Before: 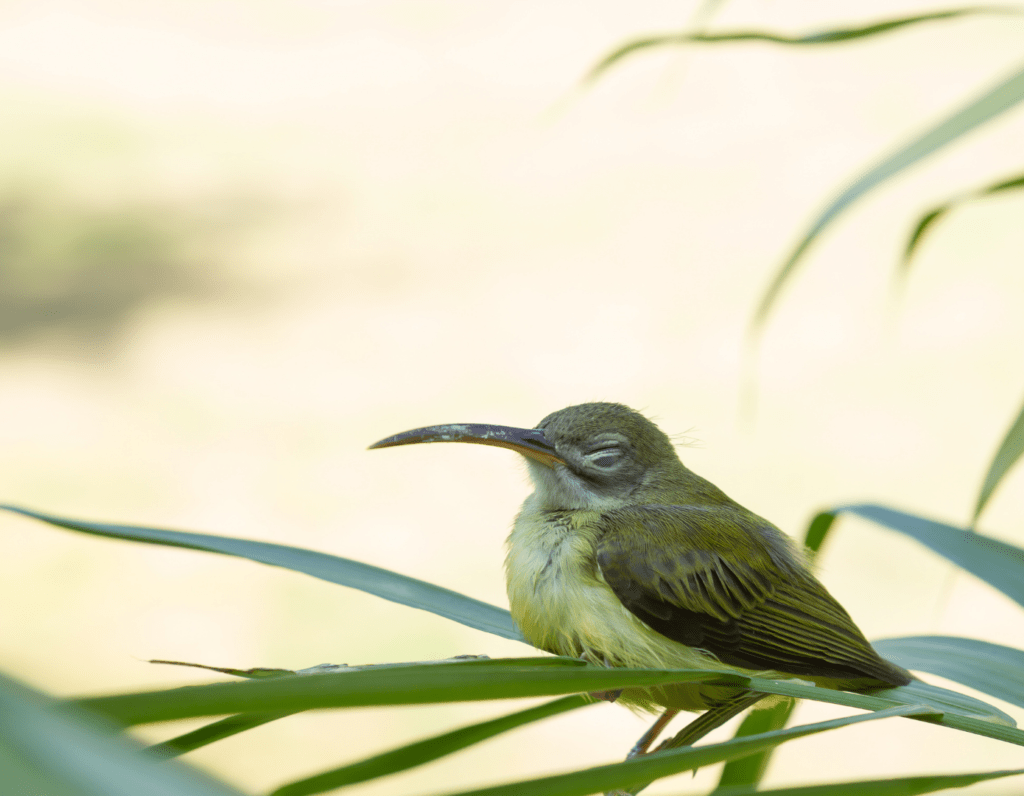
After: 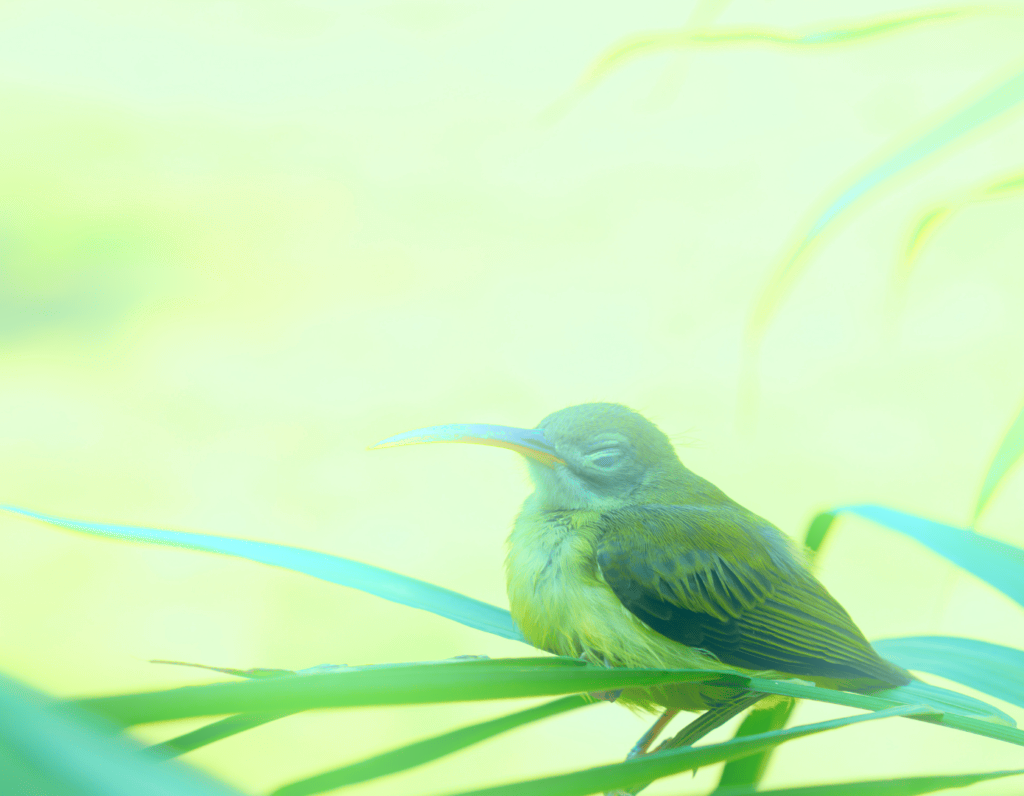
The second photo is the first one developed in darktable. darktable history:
contrast brightness saturation: contrast 0.08, saturation 0.2
color correction: highlights a* -20.08, highlights b* 9.8, shadows a* -20.4, shadows b* -10.76
bloom: threshold 82.5%, strength 16.25%
